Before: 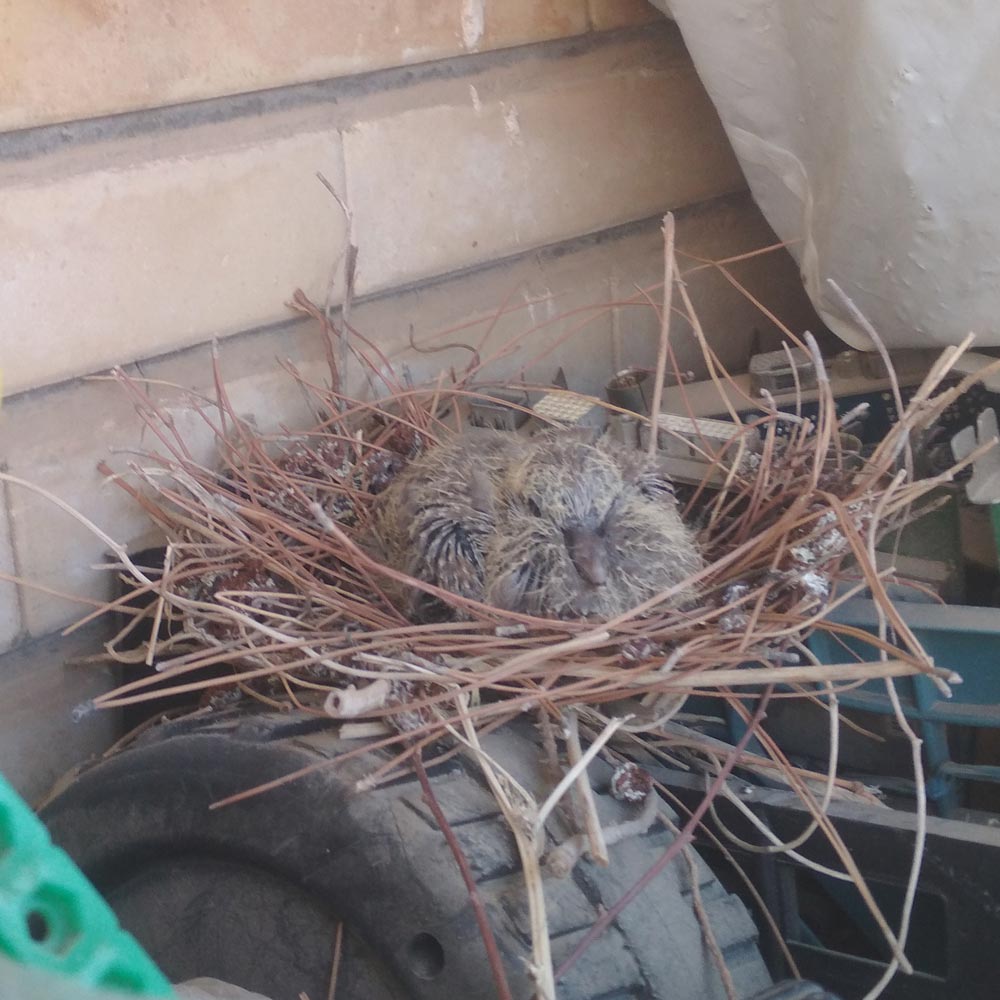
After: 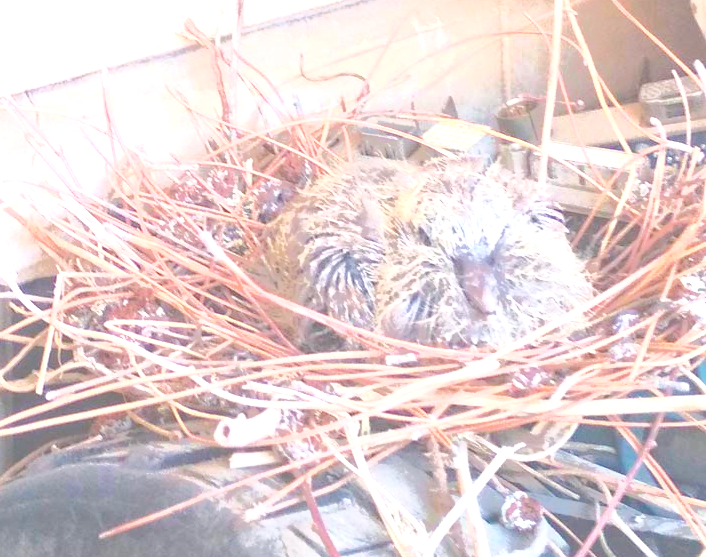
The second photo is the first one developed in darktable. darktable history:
crop: left 11.042%, top 27.114%, right 18.274%, bottom 17.177%
exposure: black level correction 0, exposure 1.94 EV, compensate highlight preservation false
haze removal: compatibility mode true, adaptive false
tone curve: curves: ch0 [(0, 0) (0.003, 0.43) (0.011, 0.433) (0.025, 0.434) (0.044, 0.436) (0.069, 0.439) (0.1, 0.442) (0.136, 0.446) (0.177, 0.449) (0.224, 0.454) (0.277, 0.462) (0.335, 0.488) (0.399, 0.524) (0.468, 0.566) (0.543, 0.615) (0.623, 0.666) (0.709, 0.718) (0.801, 0.761) (0.898, 0.801) (1, 1)], color space Lab, independent channels
base curve: curves: ch0 [(0, 0) (0.557, 0.834) (1, 1)]
